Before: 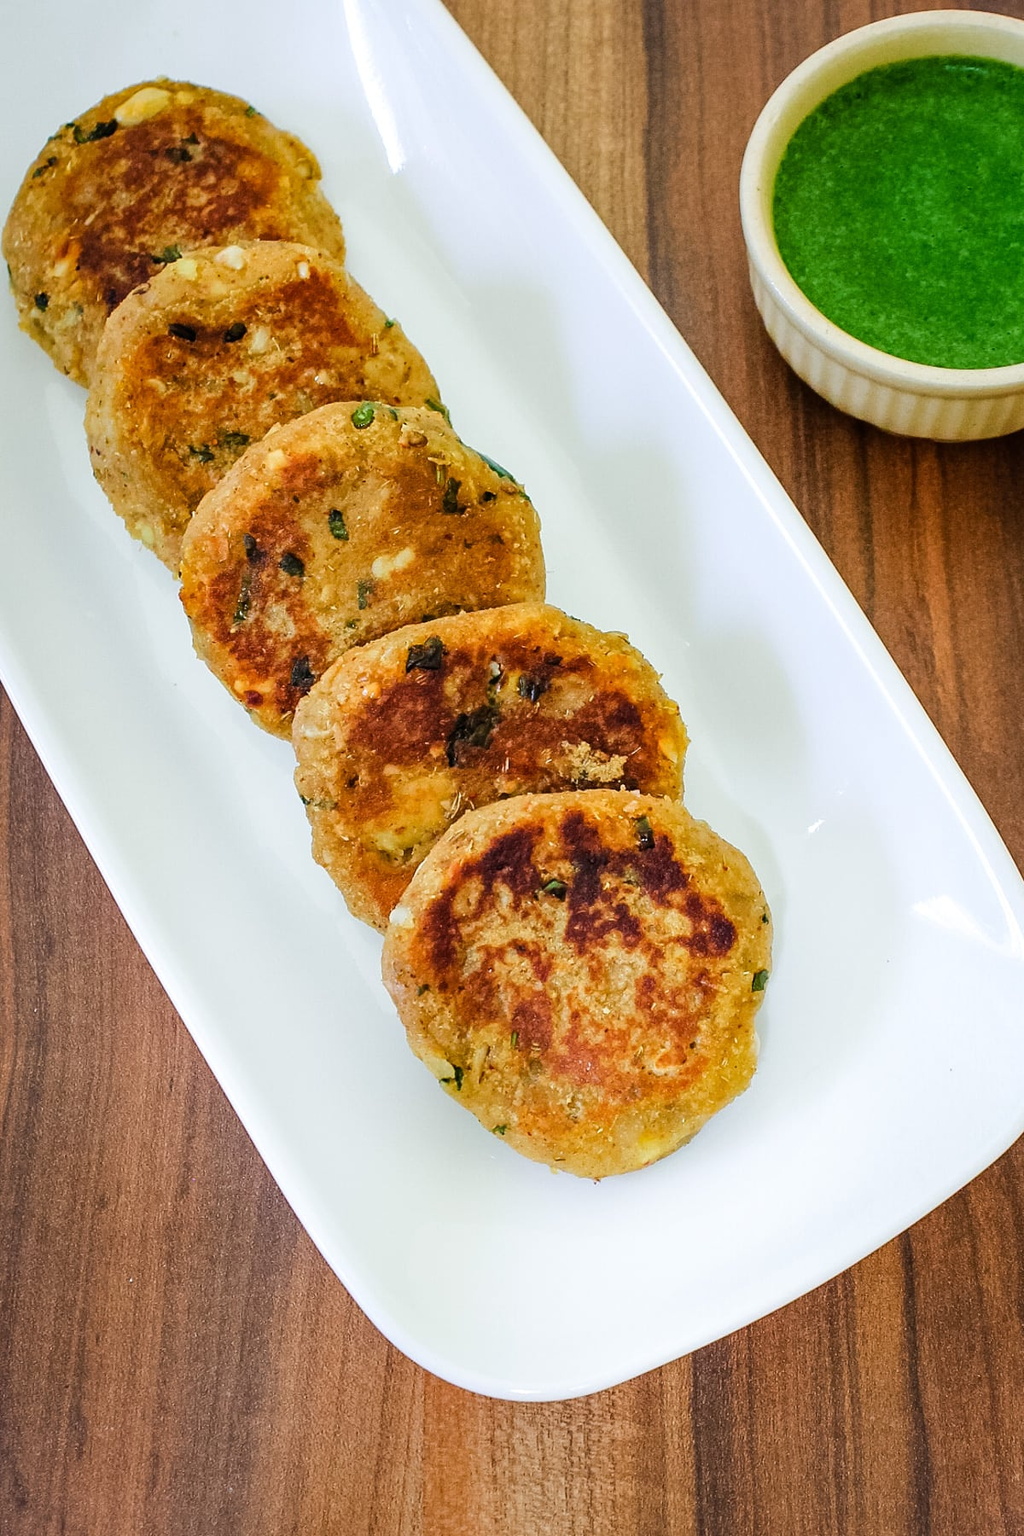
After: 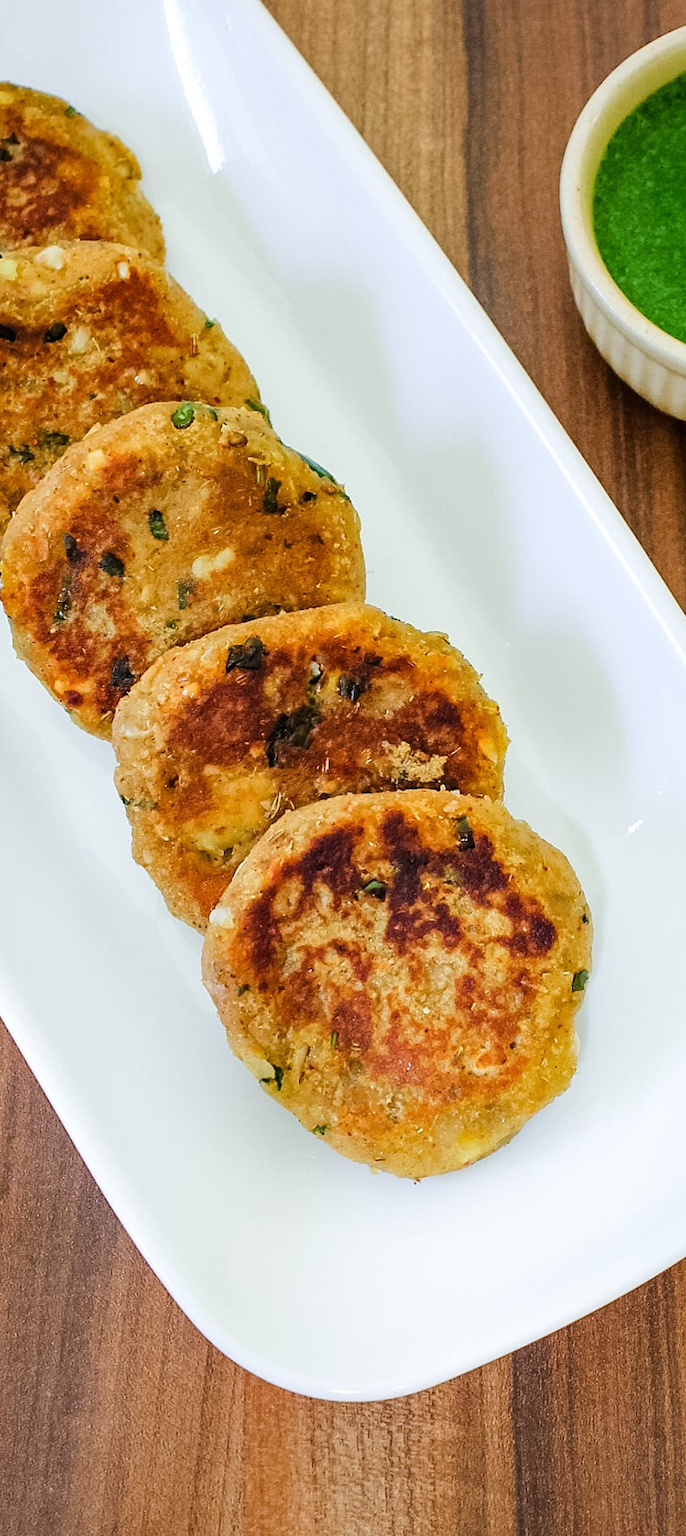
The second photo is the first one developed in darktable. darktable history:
crop and rotate: left 17.641%, right 15.279%
